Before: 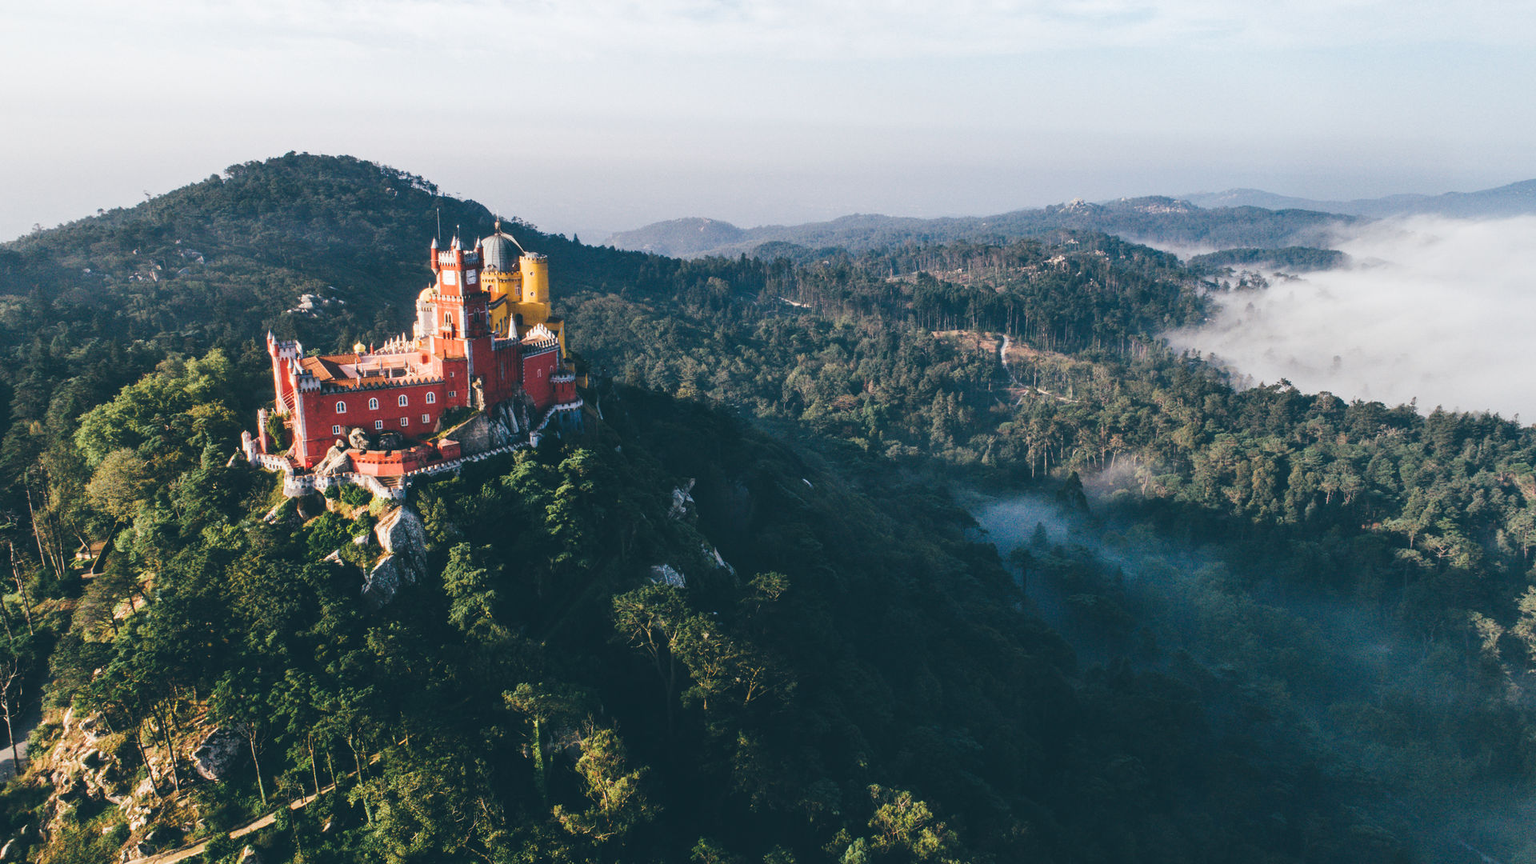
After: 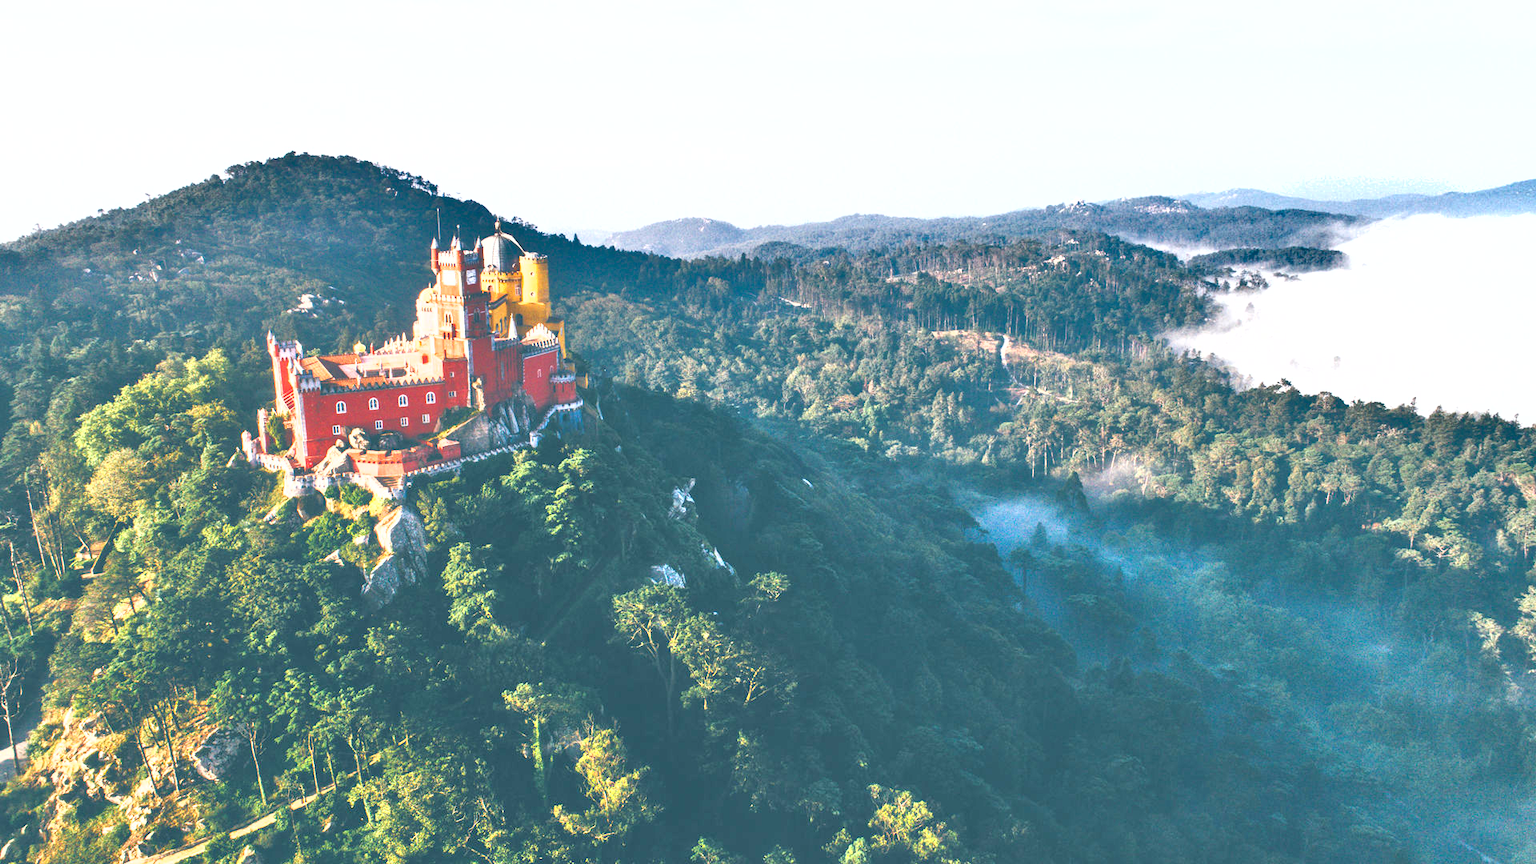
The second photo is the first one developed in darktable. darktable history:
tone equalizer: -7 EV 0.15 EV, -6 EV 0.6 EV, -5 EV 1.15 EV, -4 EV 1.33 EV, -3 EV 1.15 EV, -2 EV 0.6 EV, -1 EV 0.15 EV, mask exposure compensation -0.5 EV
shadows and highlights: low approximation 0.01, soften with gaussian
exposure: exposure 1 EV, compensate highlight preservation false
